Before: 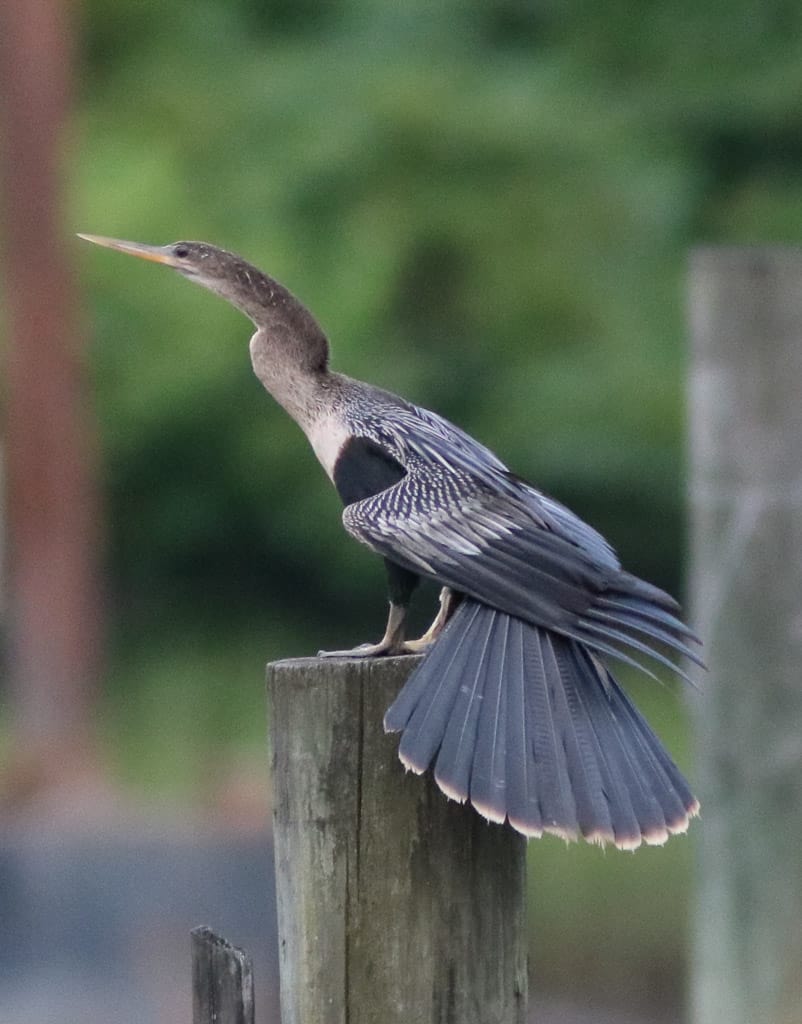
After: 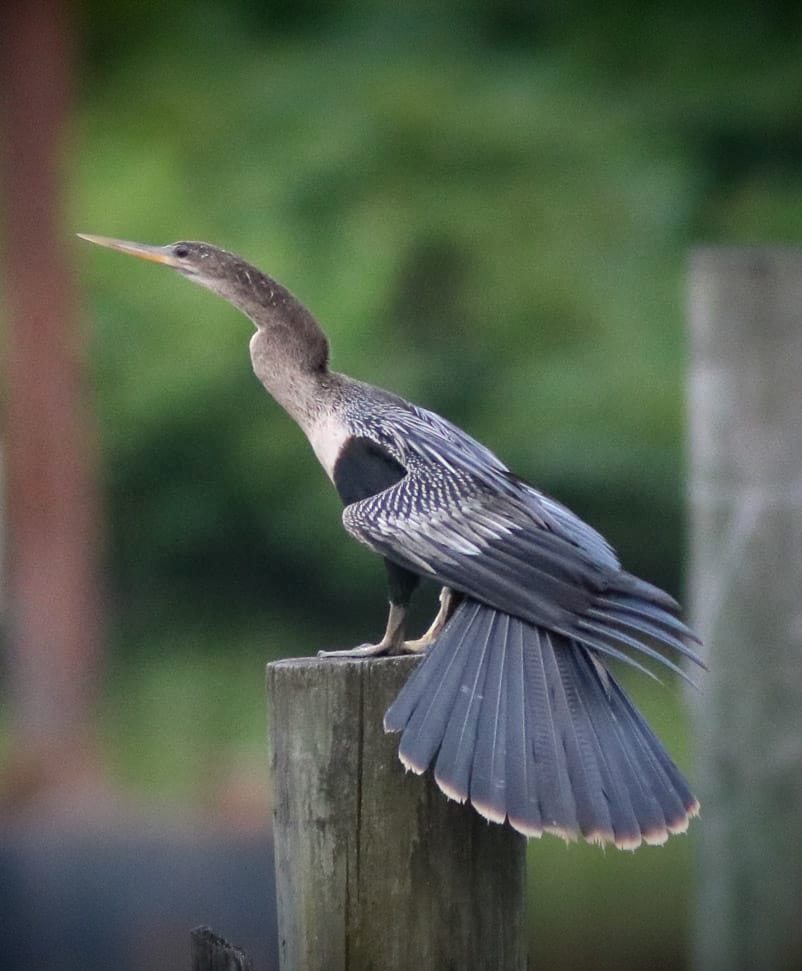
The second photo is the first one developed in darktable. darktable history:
exposure: exposure 0.201 EV, compensate highlight preservation false
vignetting: fall-off radius 100.96%, brightness -0.995, saturation 0.489, width/height ratio 1.338
crop and rotate: top 0.011%, bottom 5.158%
